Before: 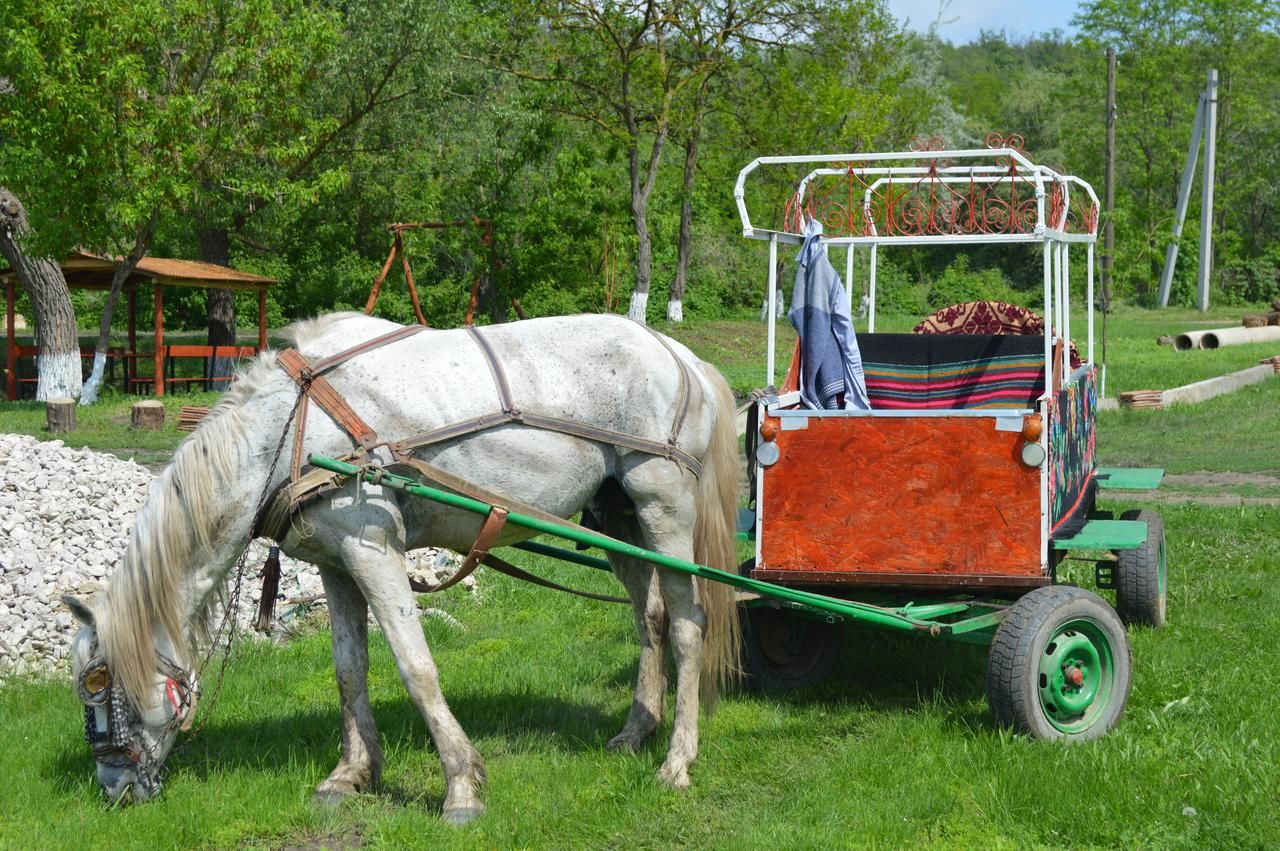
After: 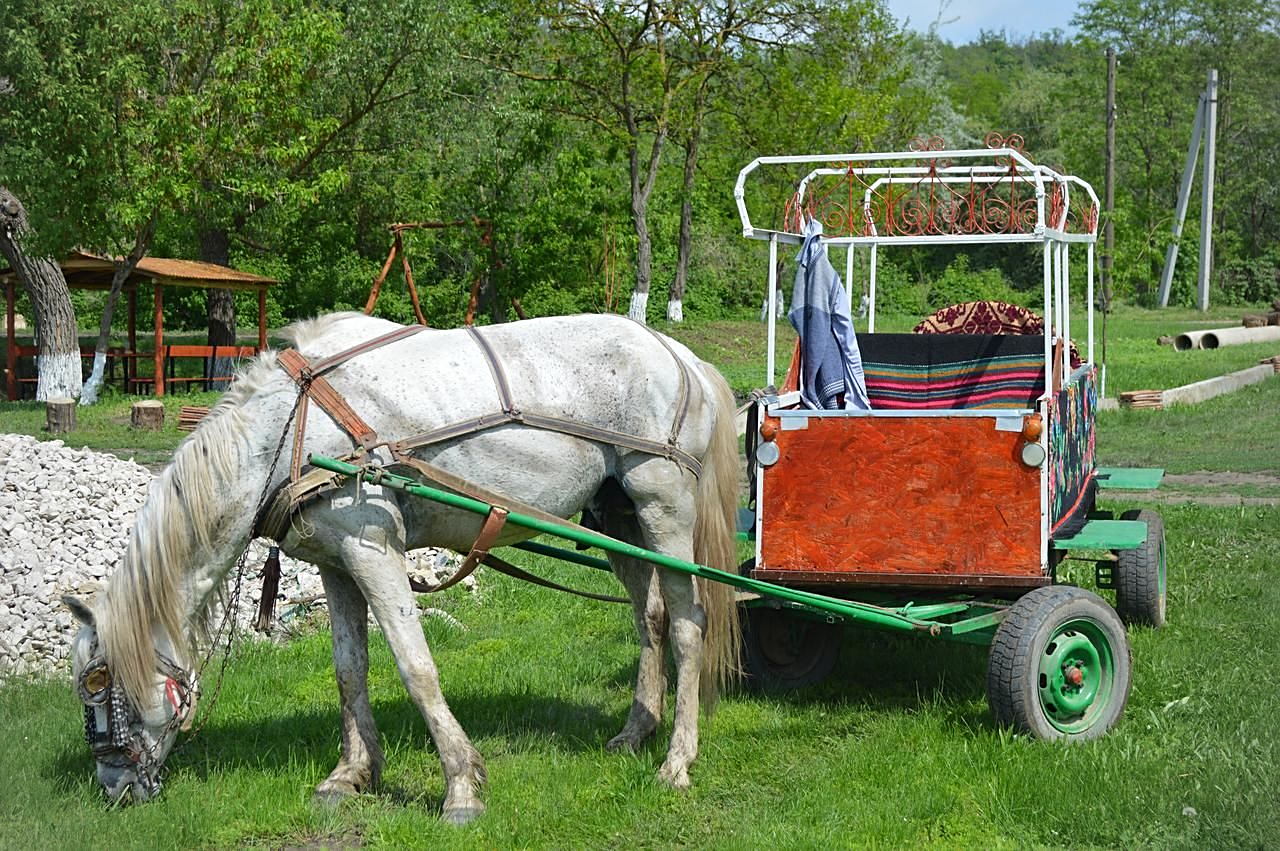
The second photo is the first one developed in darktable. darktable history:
vignetting: brightness -0.216
sharpen: on, module defaults
